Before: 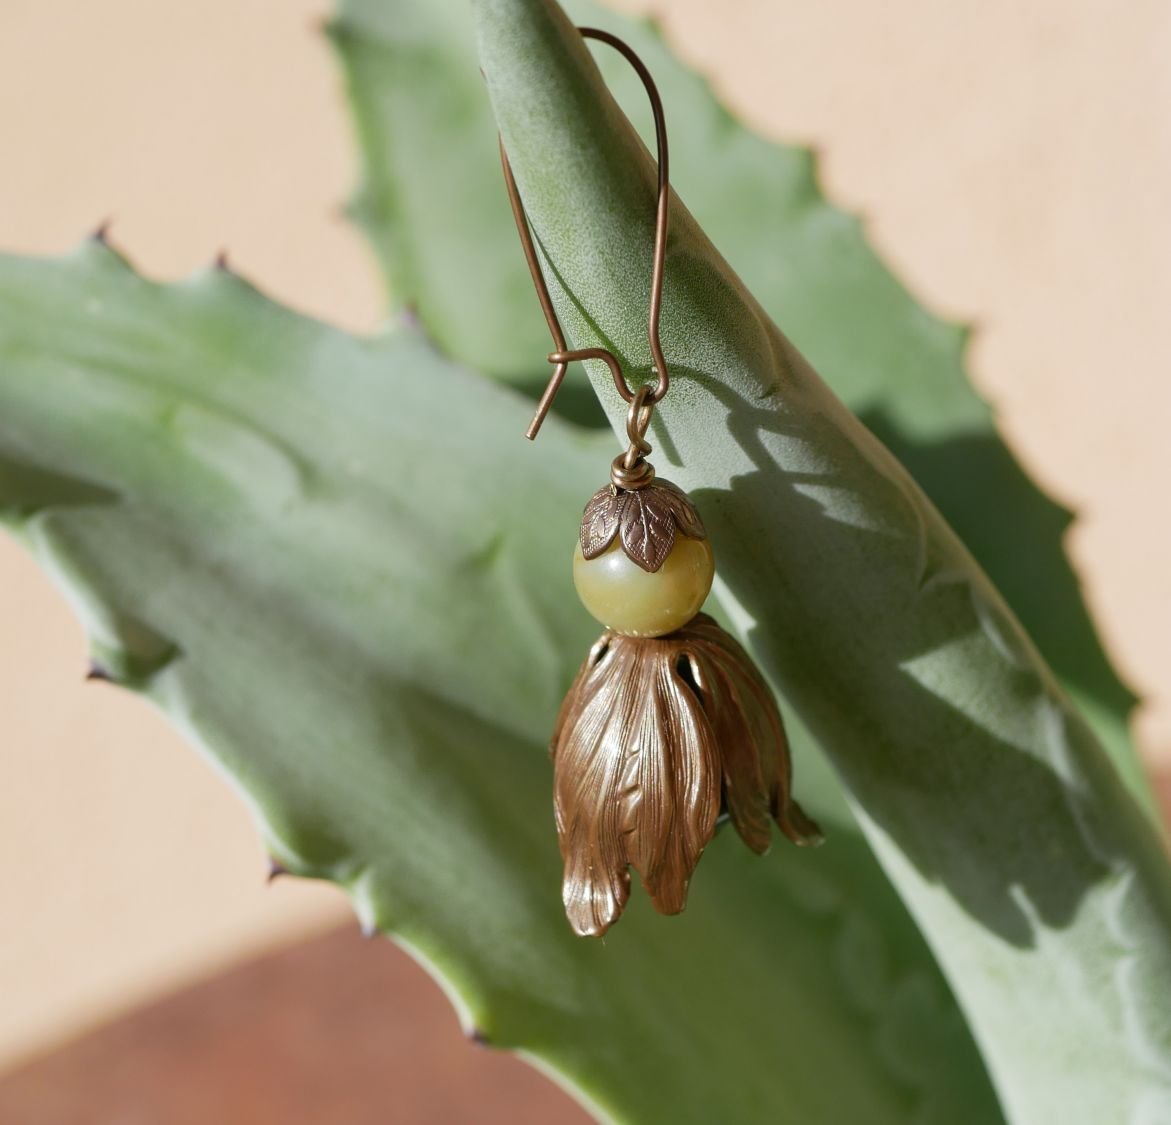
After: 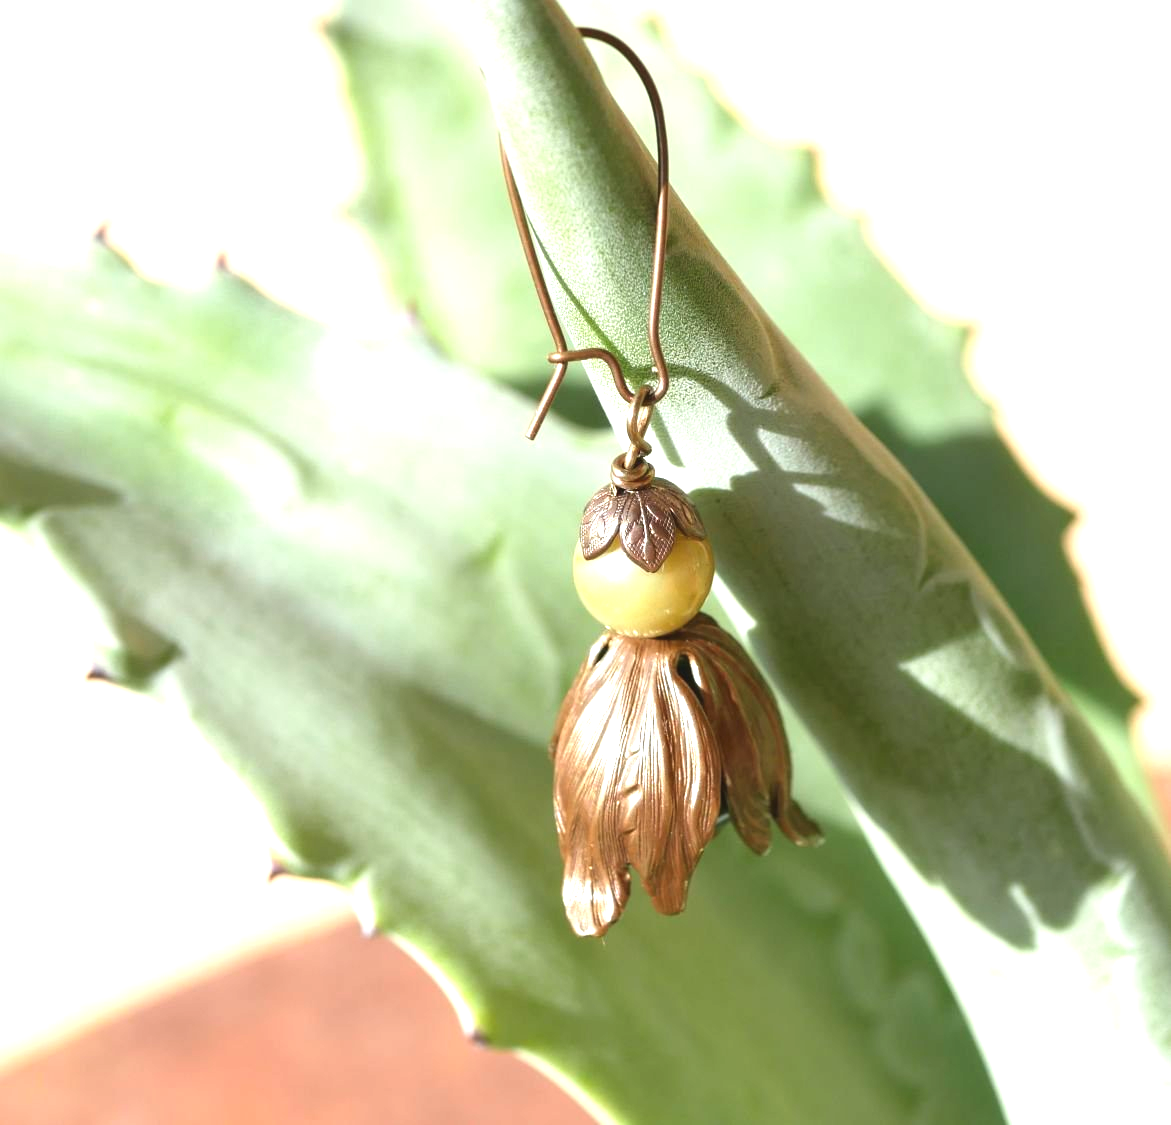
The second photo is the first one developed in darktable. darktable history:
exposure: black level correction -0.002, exposure 1.354 EV, compensate highlight preservation false
